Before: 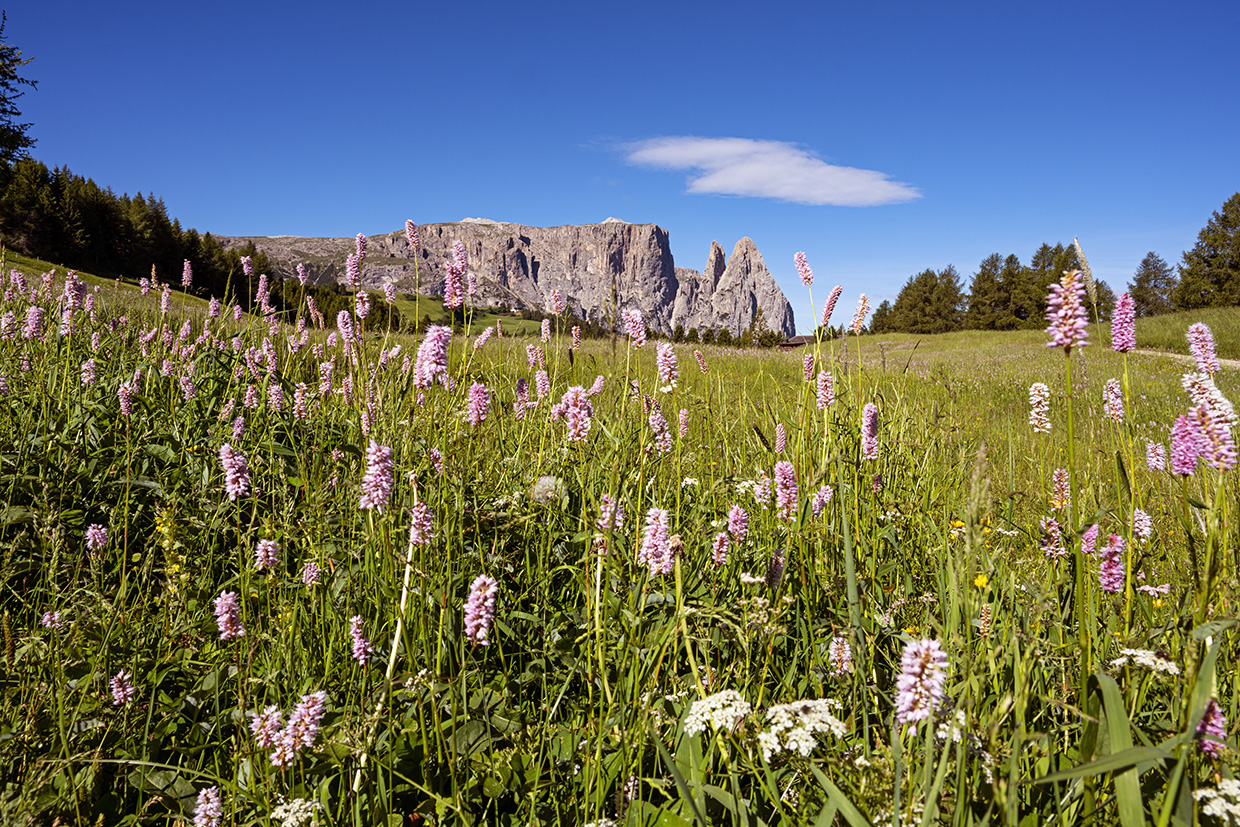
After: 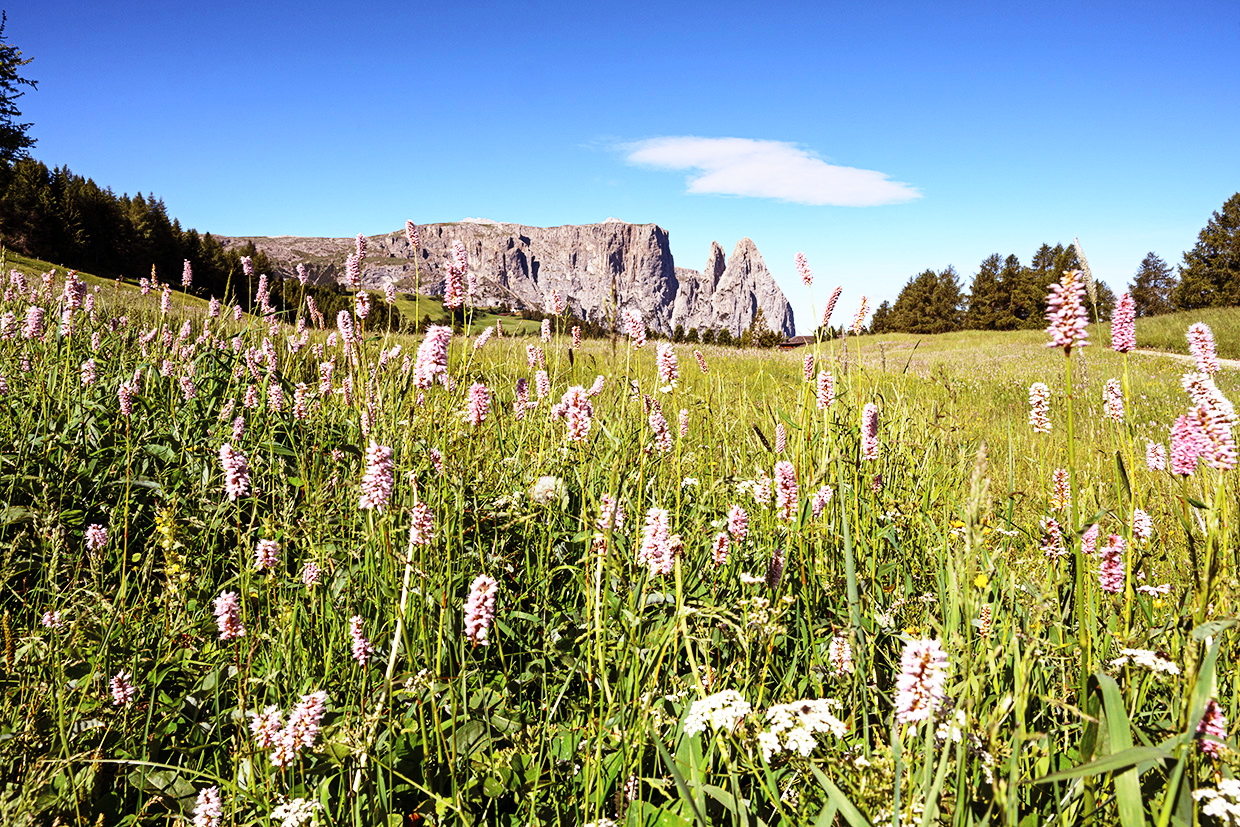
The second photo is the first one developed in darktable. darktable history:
base curve: curves: ch0 [(0, 0) (0.026, 0.03) (0.109, 0.232) (0.351, 0.748) (0.669, 0.968) (1, 1)], preserve colors none
color zones: curves: ch0 [(0, 0.5) (0.125, 0.4) (0.25, 0.5) (0.375, 0.4) (0.5, 0.4) (0.625, 0.6) (0.75, 0.6) (0.875, 0.5)]; ch1 [(0, 0.35) (0.125, 0.45) (0.25, 0.35) (0.375, 0.35) (0.5, 0.35) (0.625, 0.35) (0.75, 0.45) (0.875, 0.35)]; ch2 [(0, 0.6) (0.125, 0.5) (0.25, 0.5) (0.375, 0.6) (0.5, 0.6) (0.625, 0.5) (0.75, 0.5) (0.875, 0.5)]
graduated density: on, module defaults
